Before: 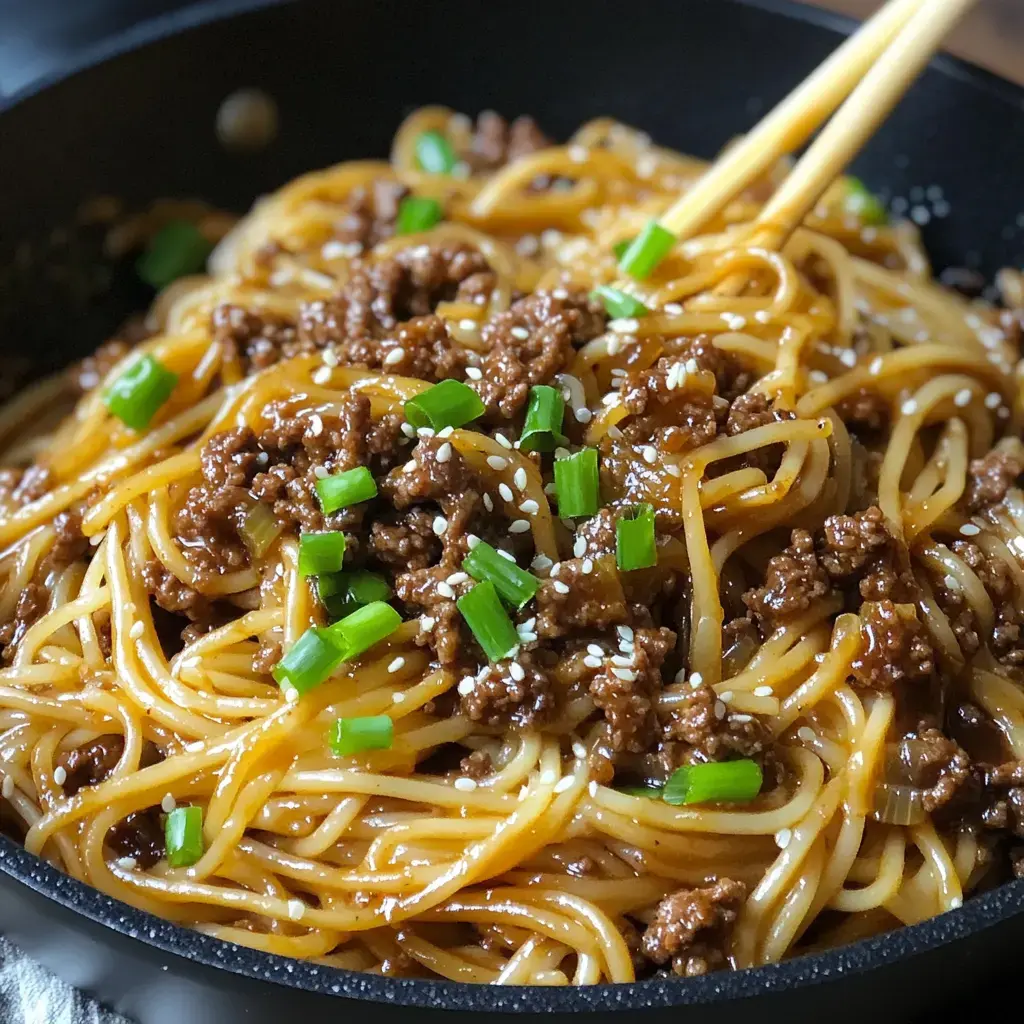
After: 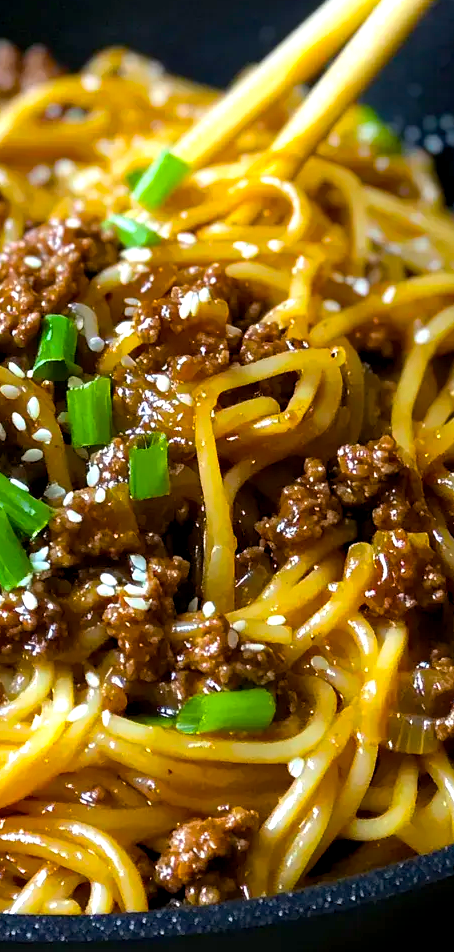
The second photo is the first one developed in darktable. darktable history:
color balance rgb: global offset › luminance -0.511%, linear chroma grading › global chroma 14.938%, perceptual saturation grading › global saturation 29.365%, perceptual brilliance grading › highlights 11.598%
crop: left 47.608%, top 6.956%, right 7.979%
